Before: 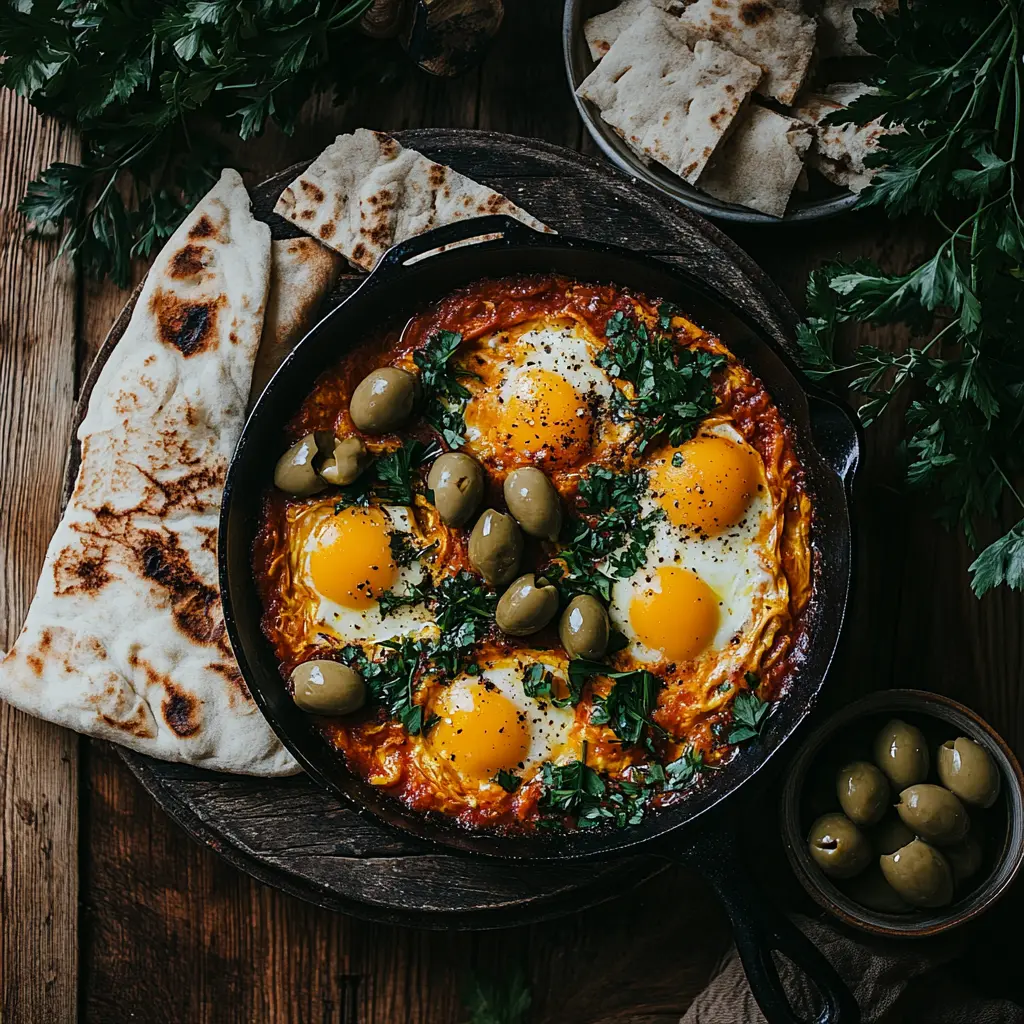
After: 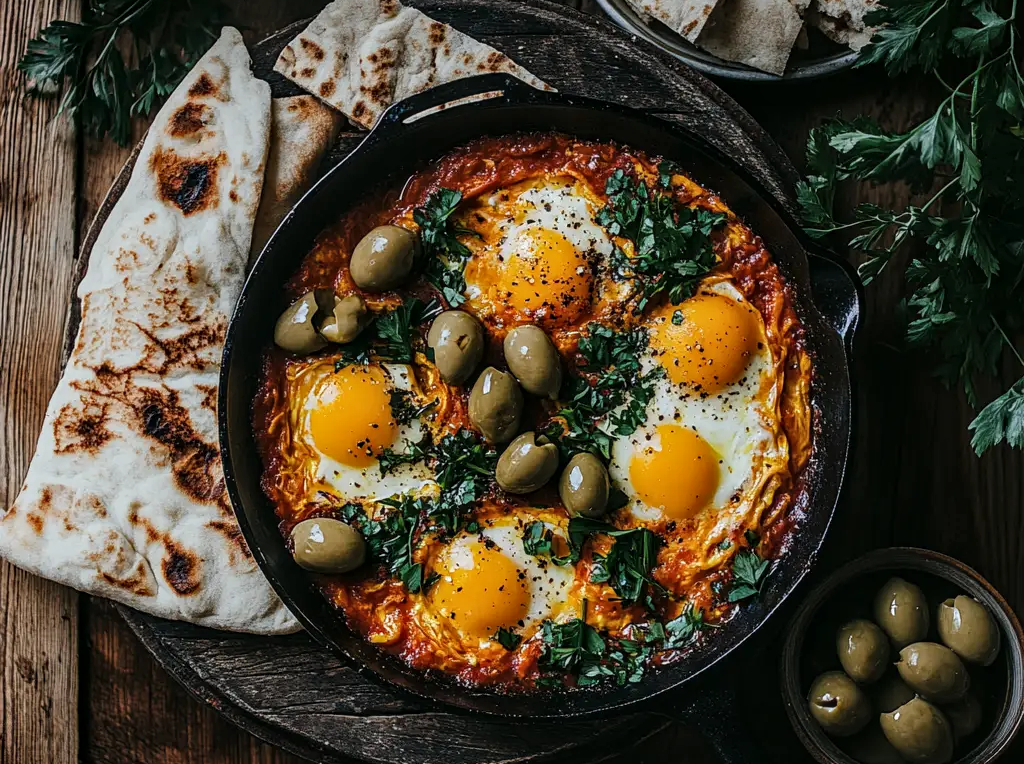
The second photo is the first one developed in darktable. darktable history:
crop: top 13.96%, bottom 11.401%
local contrast: on, module defaults
